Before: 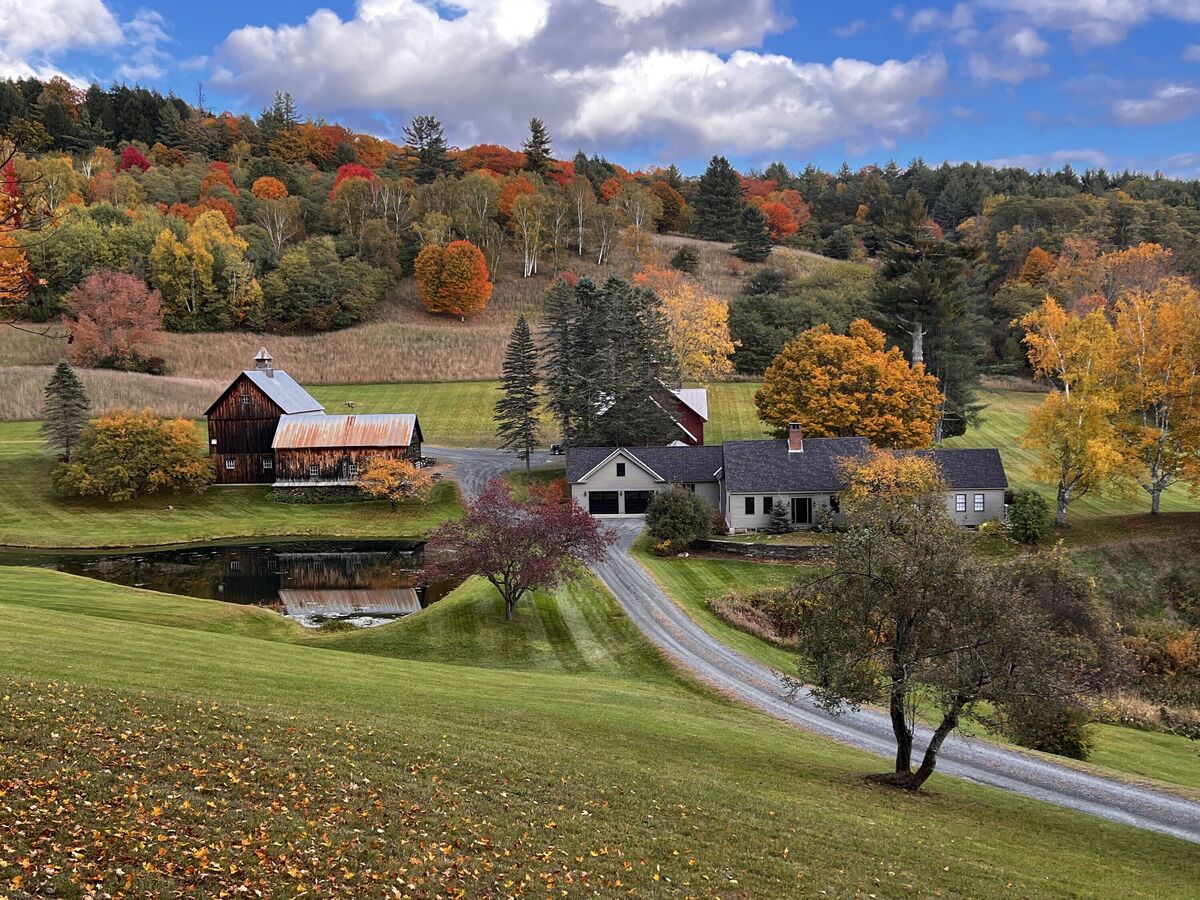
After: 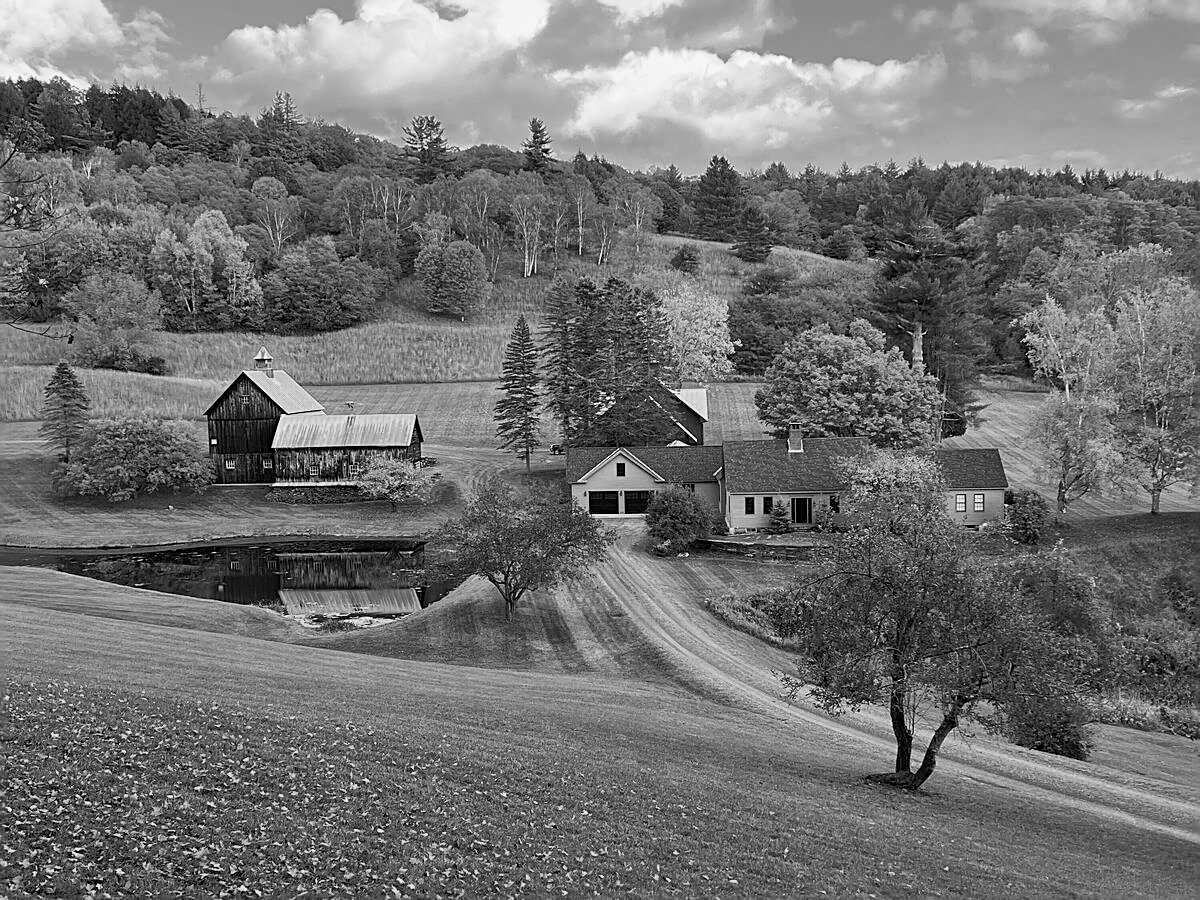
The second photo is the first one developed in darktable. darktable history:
monochrome: a 14.95, b -89.96
sharpen: on, module defaults
base curve: curves: ch0 [(0, 0) (0.579, 0.807) (1, 1)], preserve colors none
shadows and highlights: on, module defaults
white balance: red 0.871, blue 1.249
graduated density: rotation -180°, offset 24.95
exposure: compensate highlight preservation false
